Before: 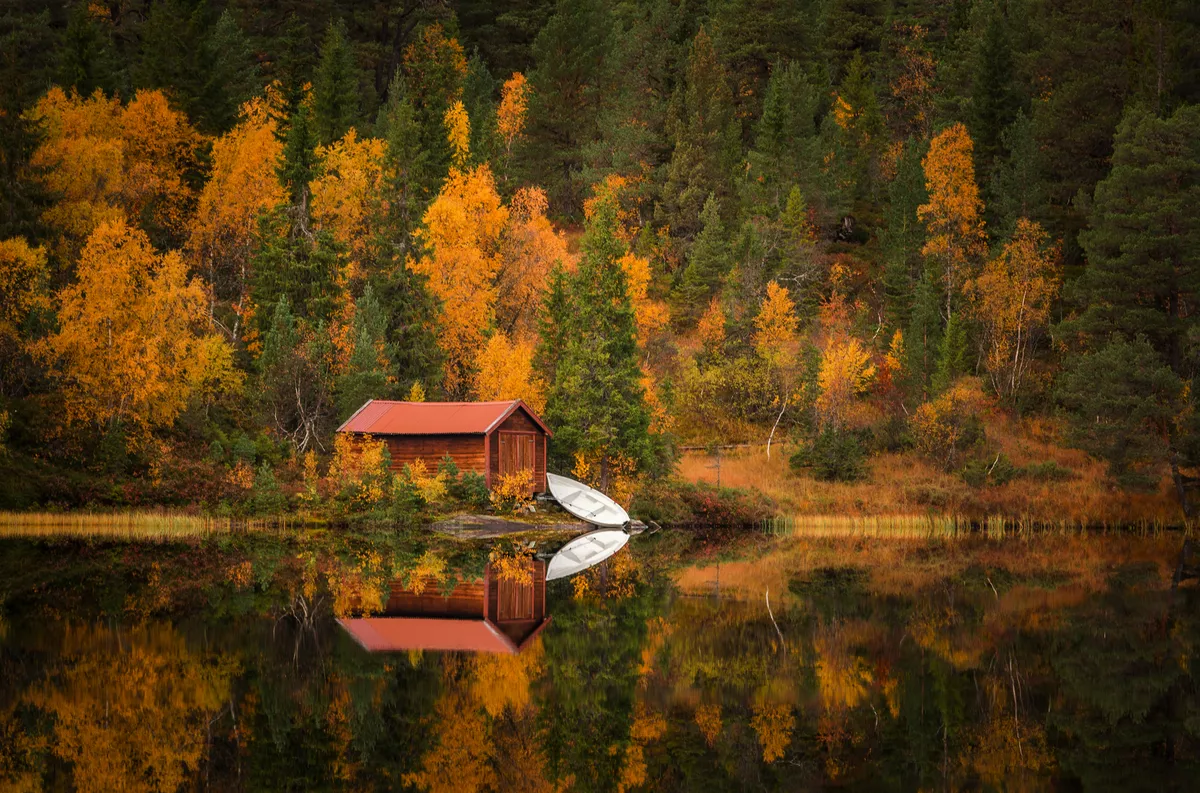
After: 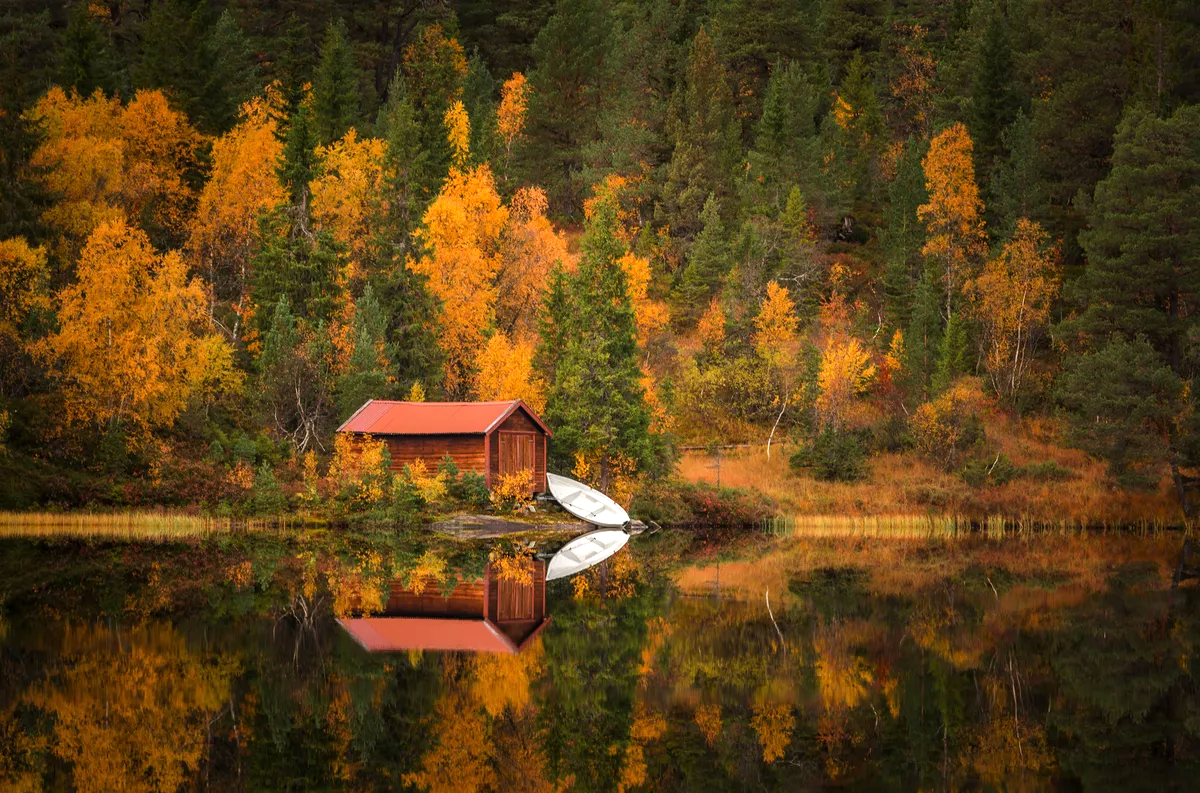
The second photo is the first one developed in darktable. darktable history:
exposure: exposure 0.298 EV, compensate highlight preservation false
